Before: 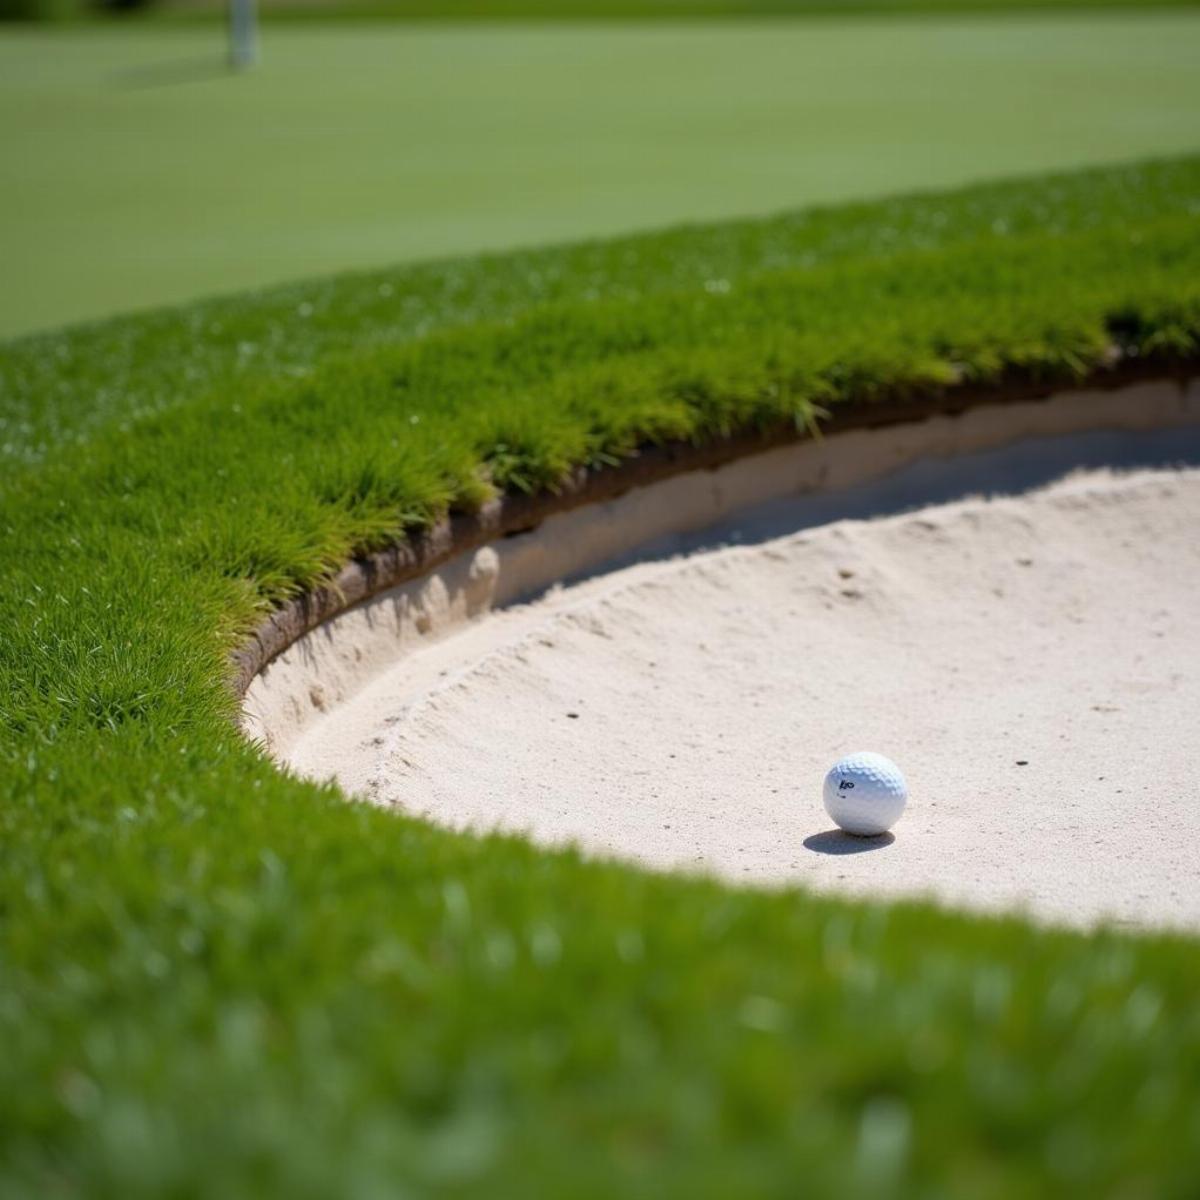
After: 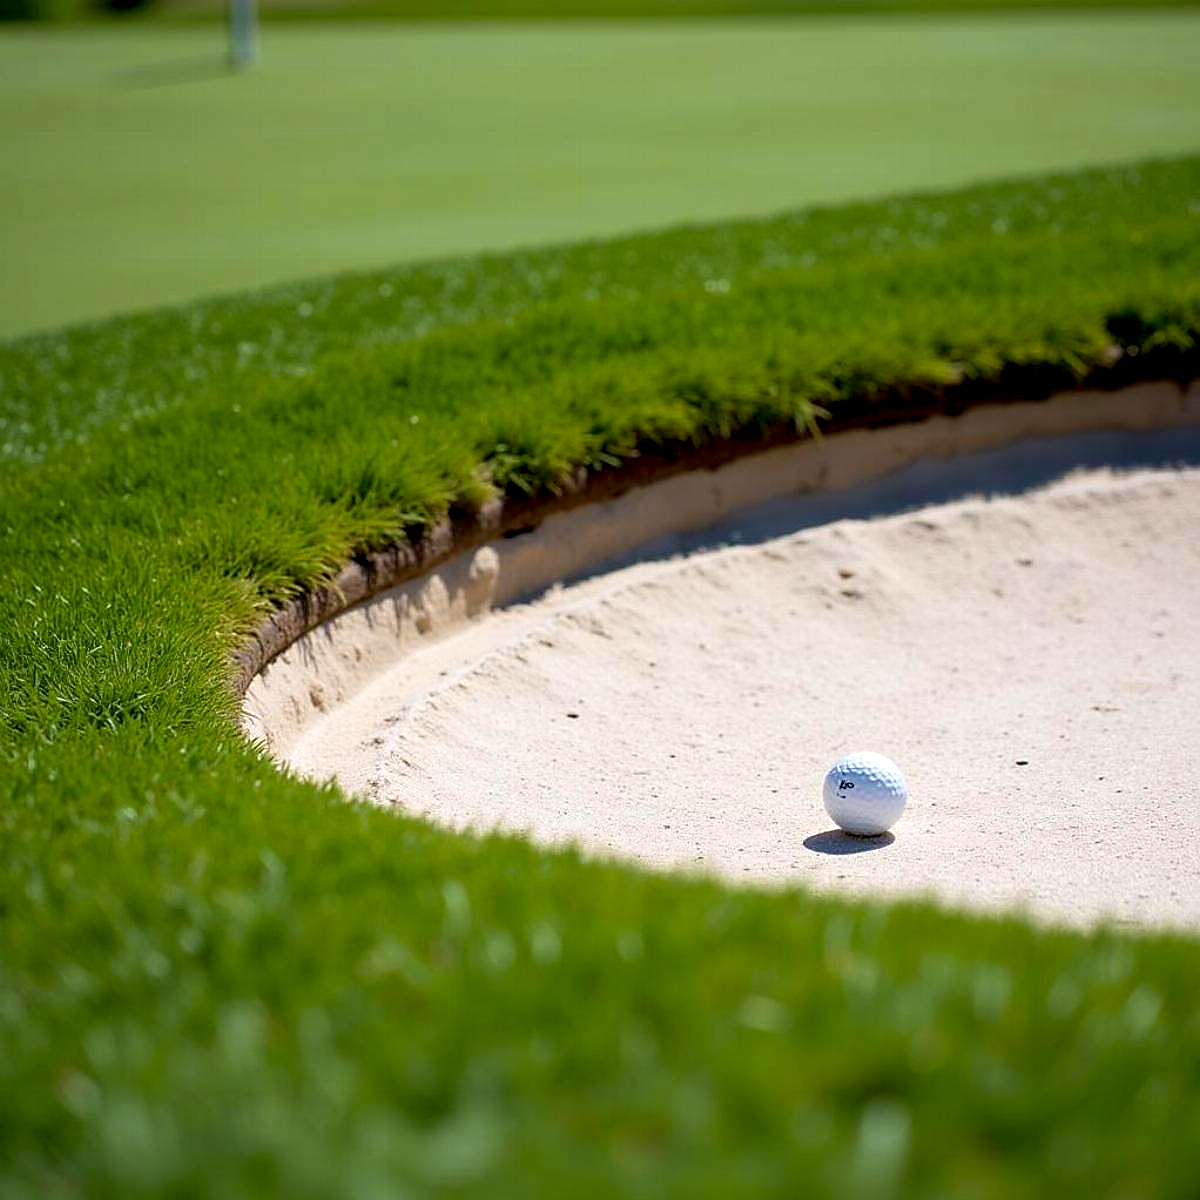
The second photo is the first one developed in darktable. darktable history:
sharpen: radius 1.361, amount 1.235, threshold 0.768
local contrast: highlights 102%, shadows 99%, detail 119%, midtone range 0.2
velvia: on, module defaults
exposure: black level correction 0.009, exposure 0.112 EV, compensate highlight preservation false
